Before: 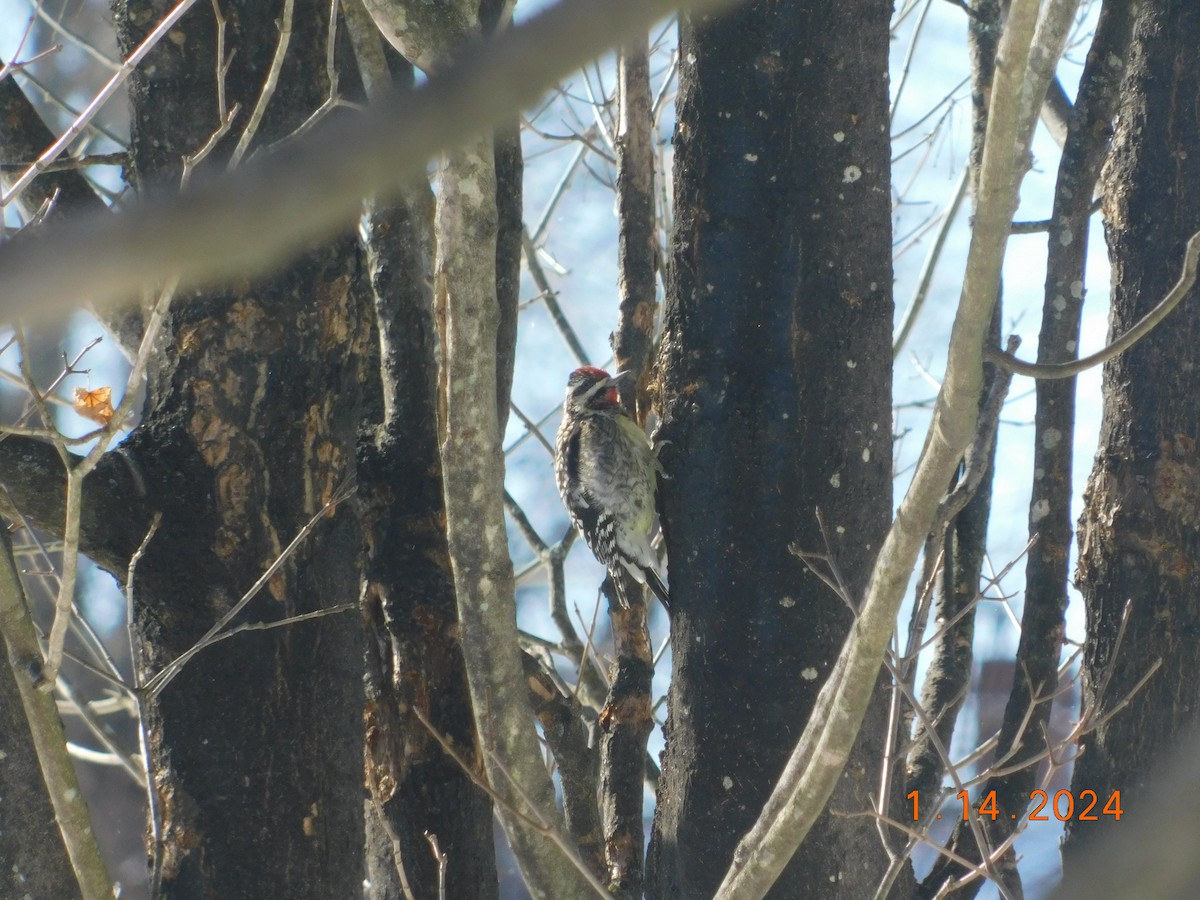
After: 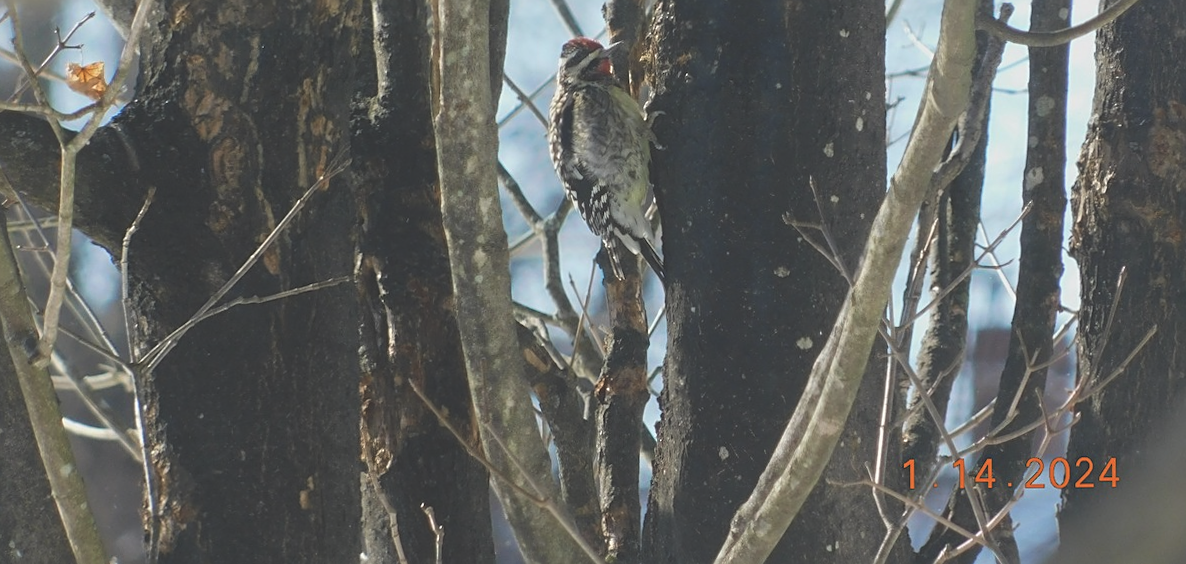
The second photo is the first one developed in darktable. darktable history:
crop and rotate: top 36.435%
rotate and perspective: rotation -0.45°, automatic cropping original format, crop left 0.008, crop right 0.992, crop top 0.012, crop bottom 0.988
exposure: black level correction -0.036, exposure -0.497 EV, compensate highlight preservation false
sharpen: on, module defaults
levels: levels [0.016, 0.484, 0.953]
